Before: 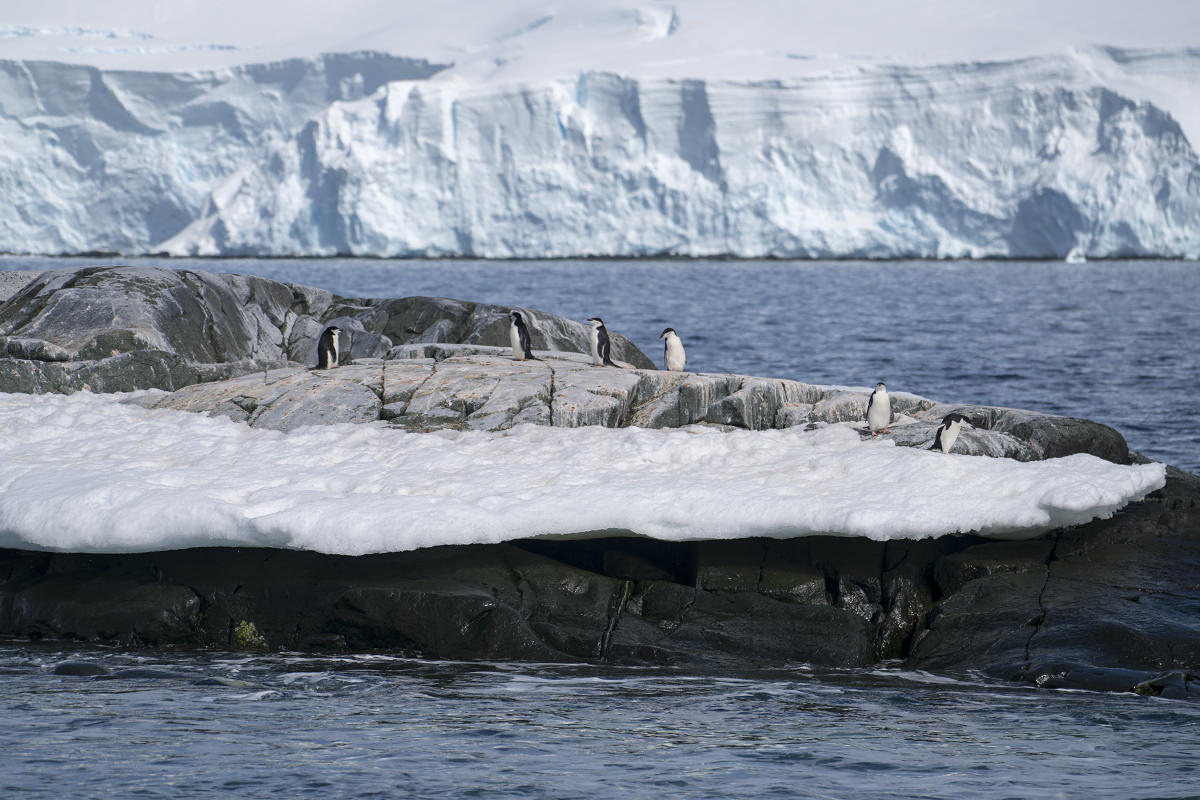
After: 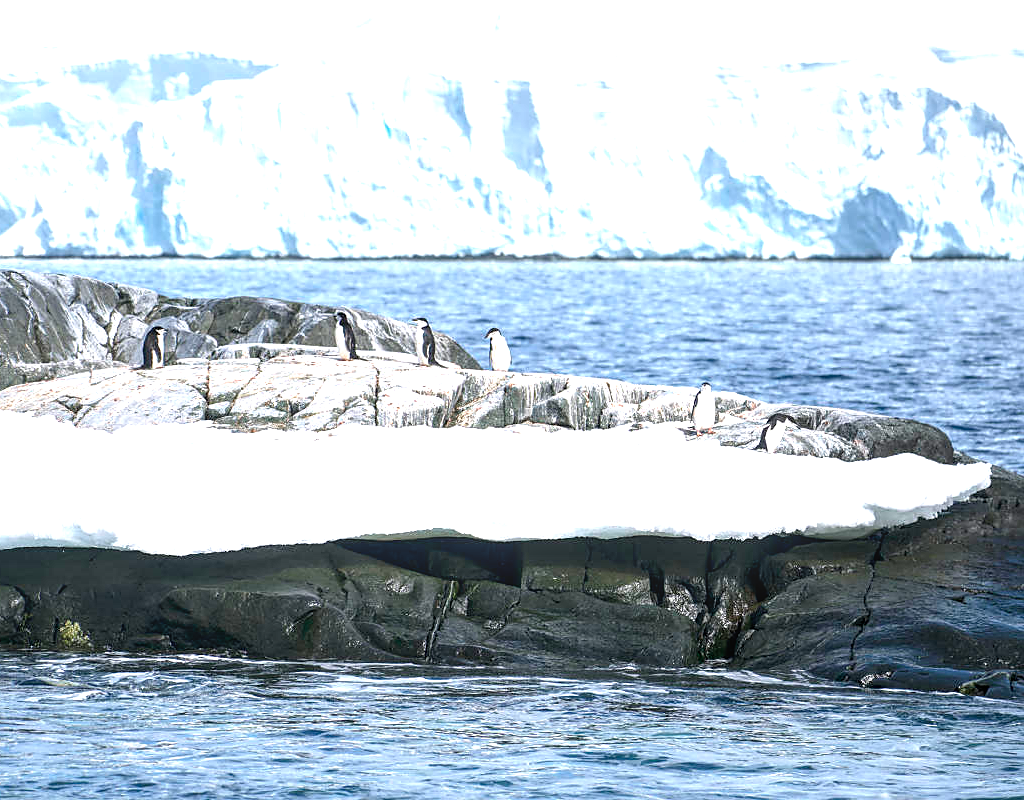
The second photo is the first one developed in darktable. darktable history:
local contrast: on, module defaults
exposure: black level correction 0, exposure 1.55 EV, compensate exposure bias true, compensate highlight preservation false
sharpen: radius 1.458, amount 0.398, threshold 1.271
crop and rotate: left 14.584%
